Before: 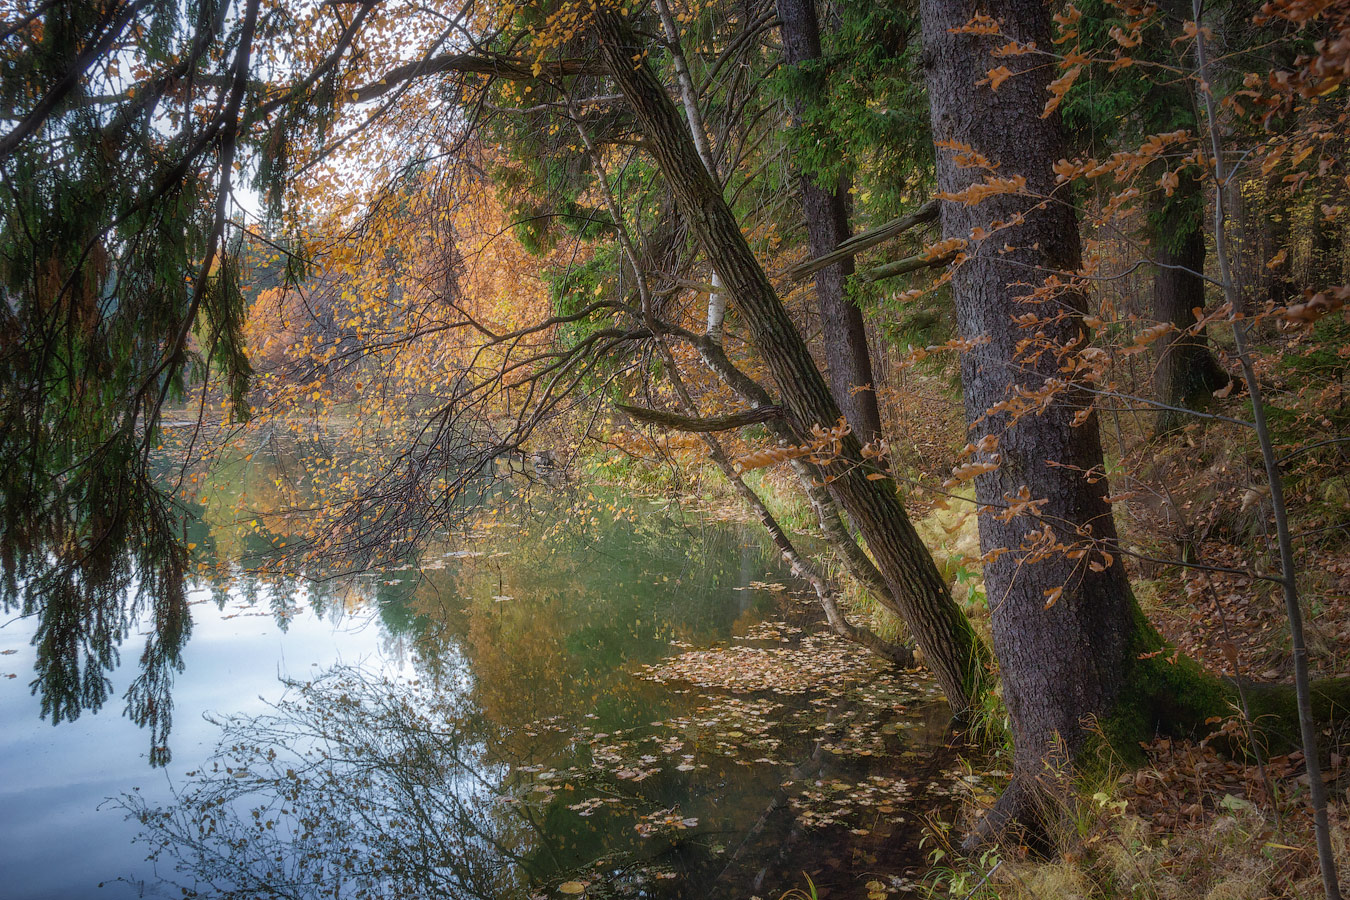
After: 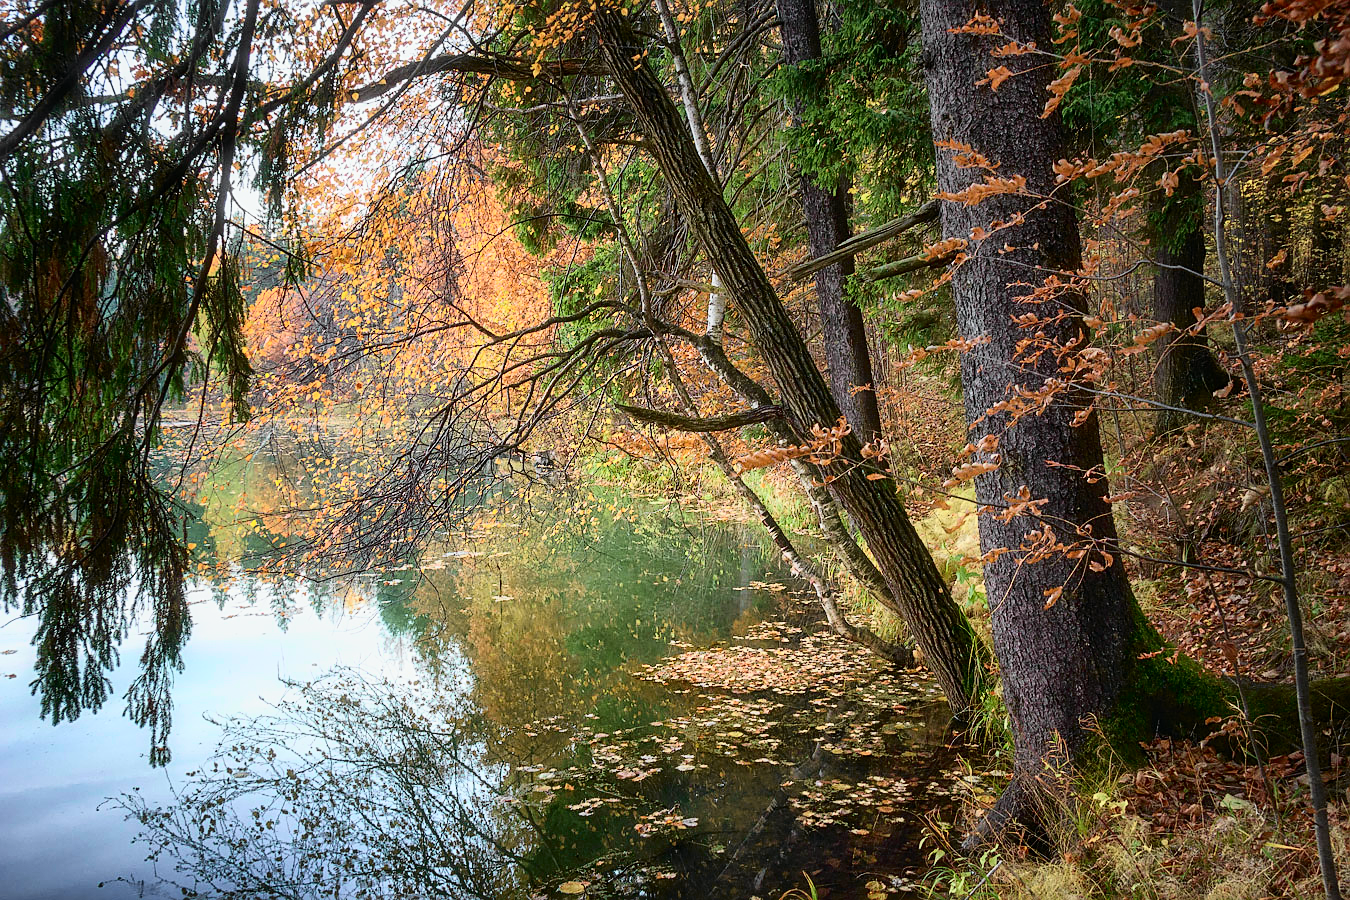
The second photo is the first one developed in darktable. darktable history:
sharpen: on, module defaults
tone curve: curves: ch0 [(0, 0) (0.131, 0.094) (0.326, 0.386) (0.481, 0.623) (0.593, 0.764) (0.812, 0.933) (1, 0.974)]; ch1 [(0, 0) (0.366, 0.367) (0.475, 0.453) (0.494, 0.493) (0.504, 0.497) (0.553, 0.584) (1, 1)]; ch2 [(0, 0) (0.333, 0.346) (0.375, 0.375) (0.424, 0.43) (0.476, 0.492) (0.502, 0.503) (0.533, 0.556) (0.566, 0.599) (0.614, 0.653) (1, 1)], color space Lab, independent channels, preserve colors none
